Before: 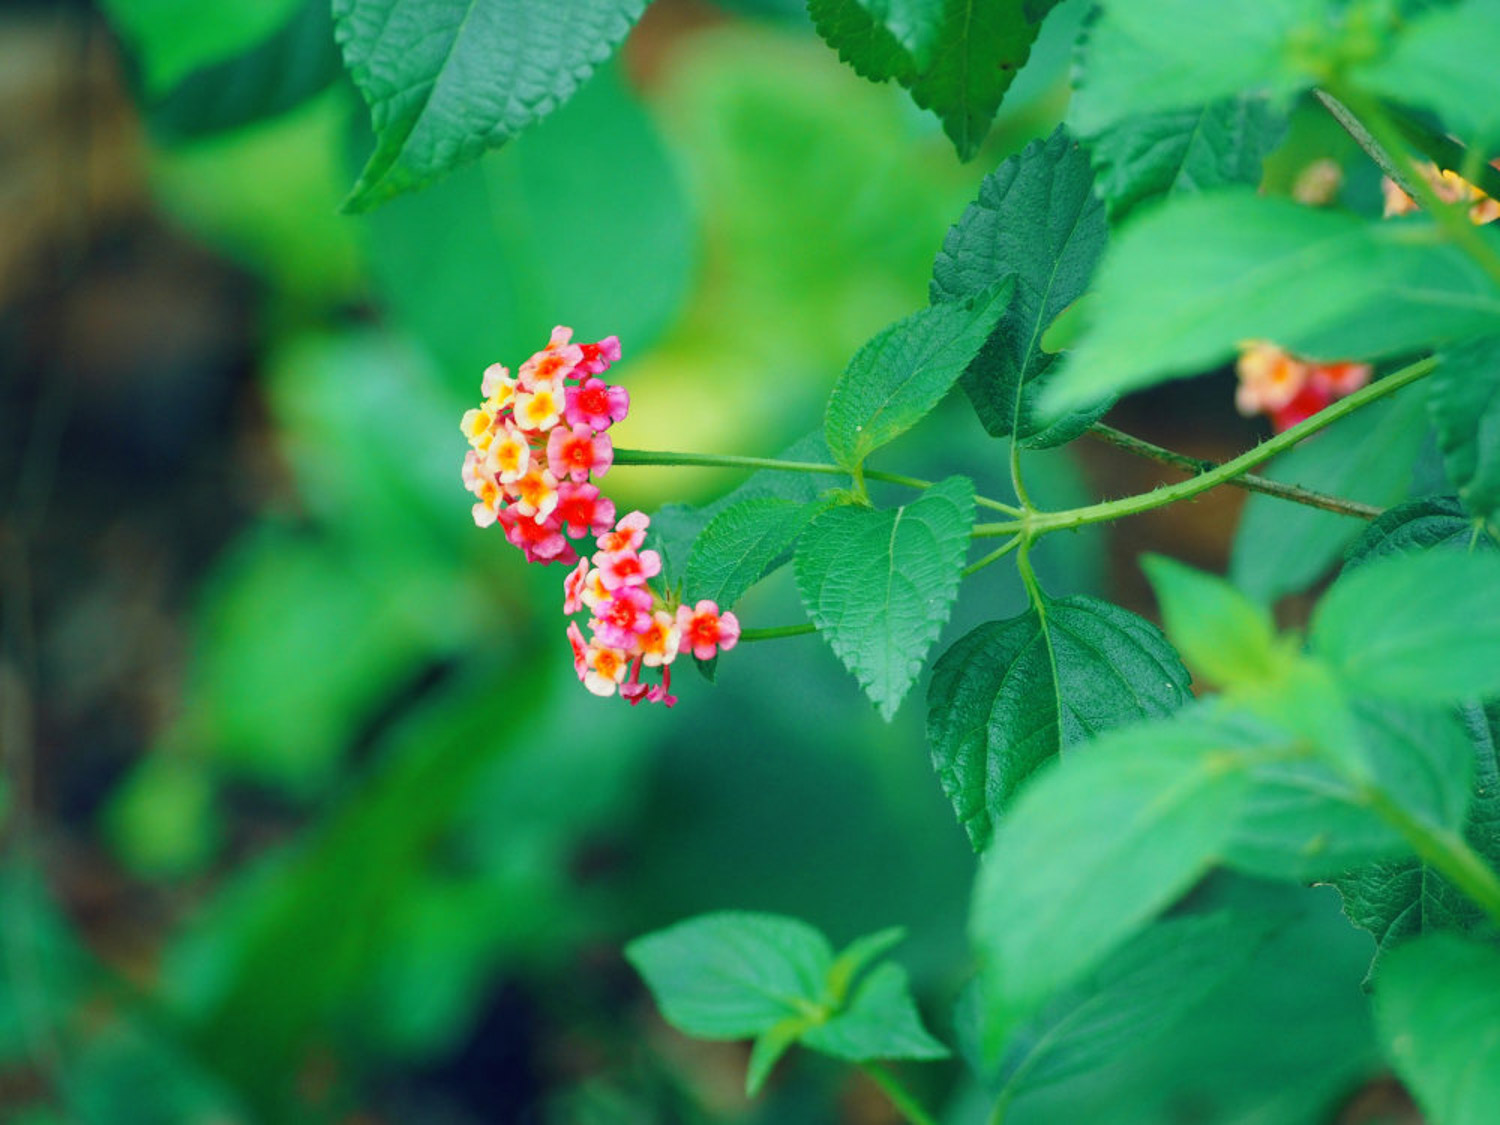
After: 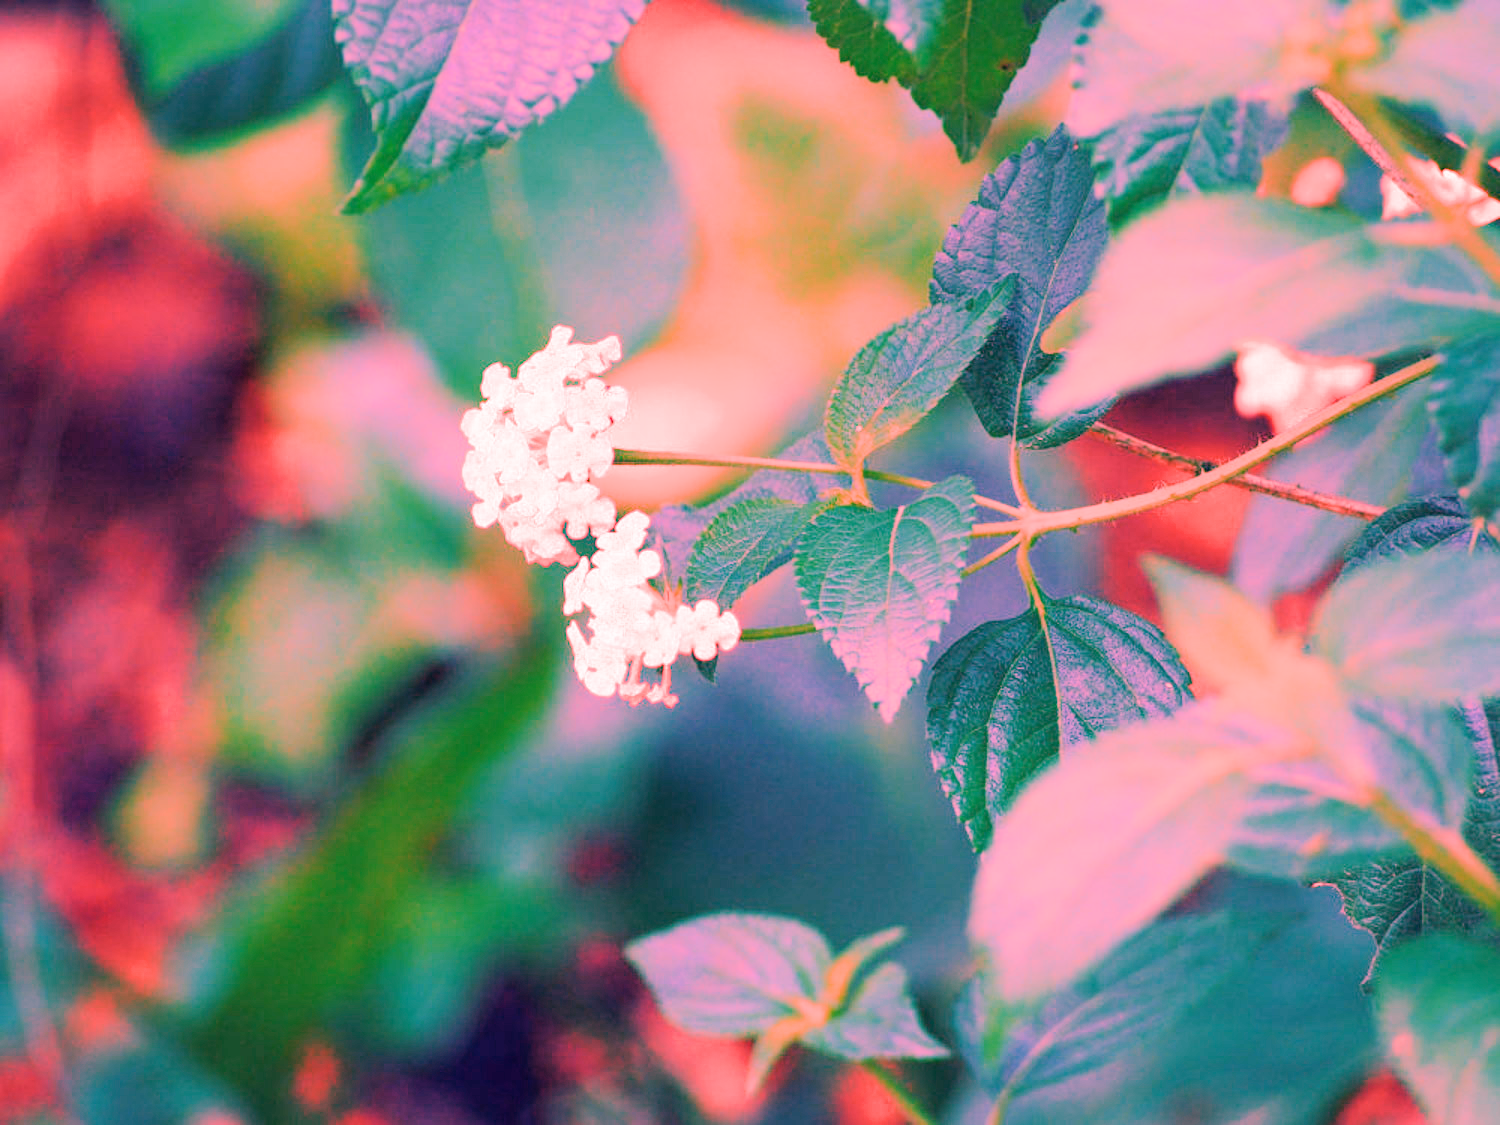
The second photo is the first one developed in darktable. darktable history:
filmic rgb: black relative exposure -7.32 EV, white relative exposure 5.09 EV, hardness 3.2
white balance: red 4.26, blue 1.802
